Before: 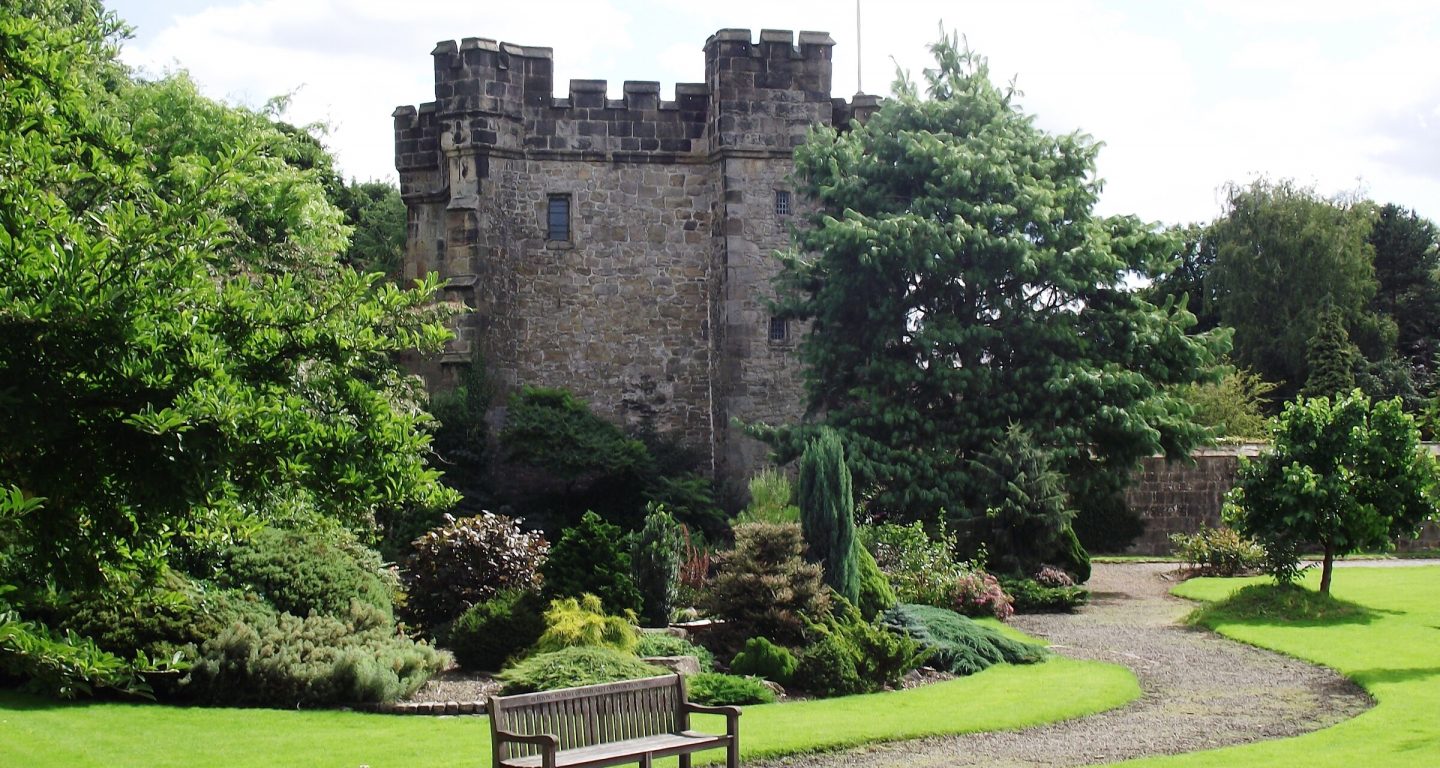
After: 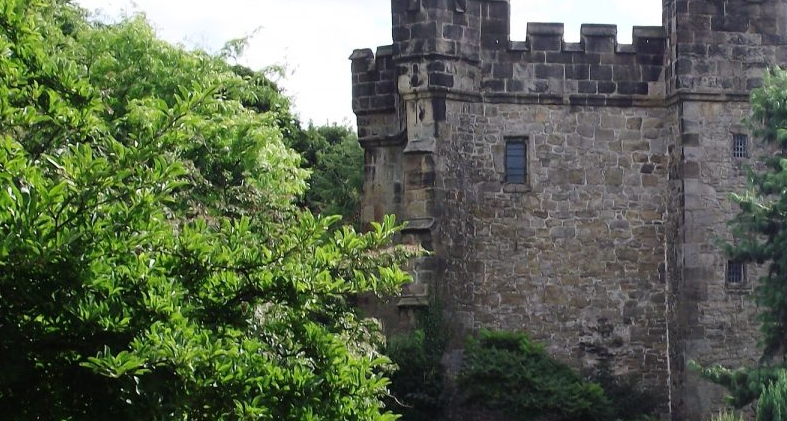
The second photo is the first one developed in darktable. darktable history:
crop and rotate: left 3.047%, top 7.509%, right 42.236%, bottom 37.598%
color correction: highlights a* -0.137, highlights b* 0.137
